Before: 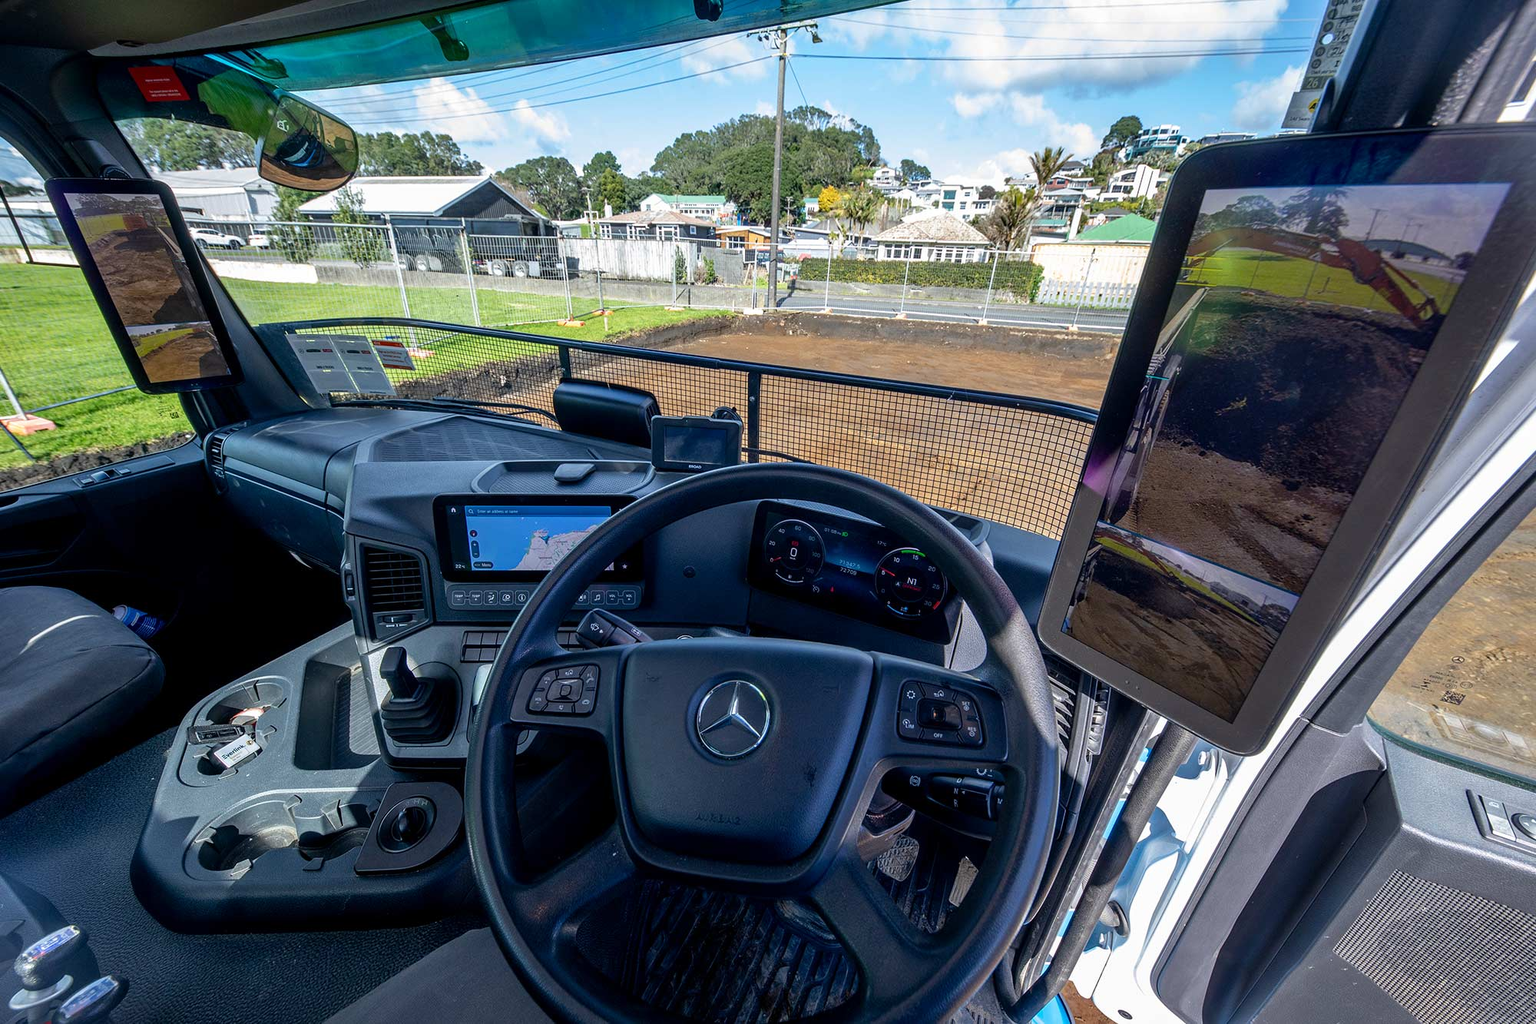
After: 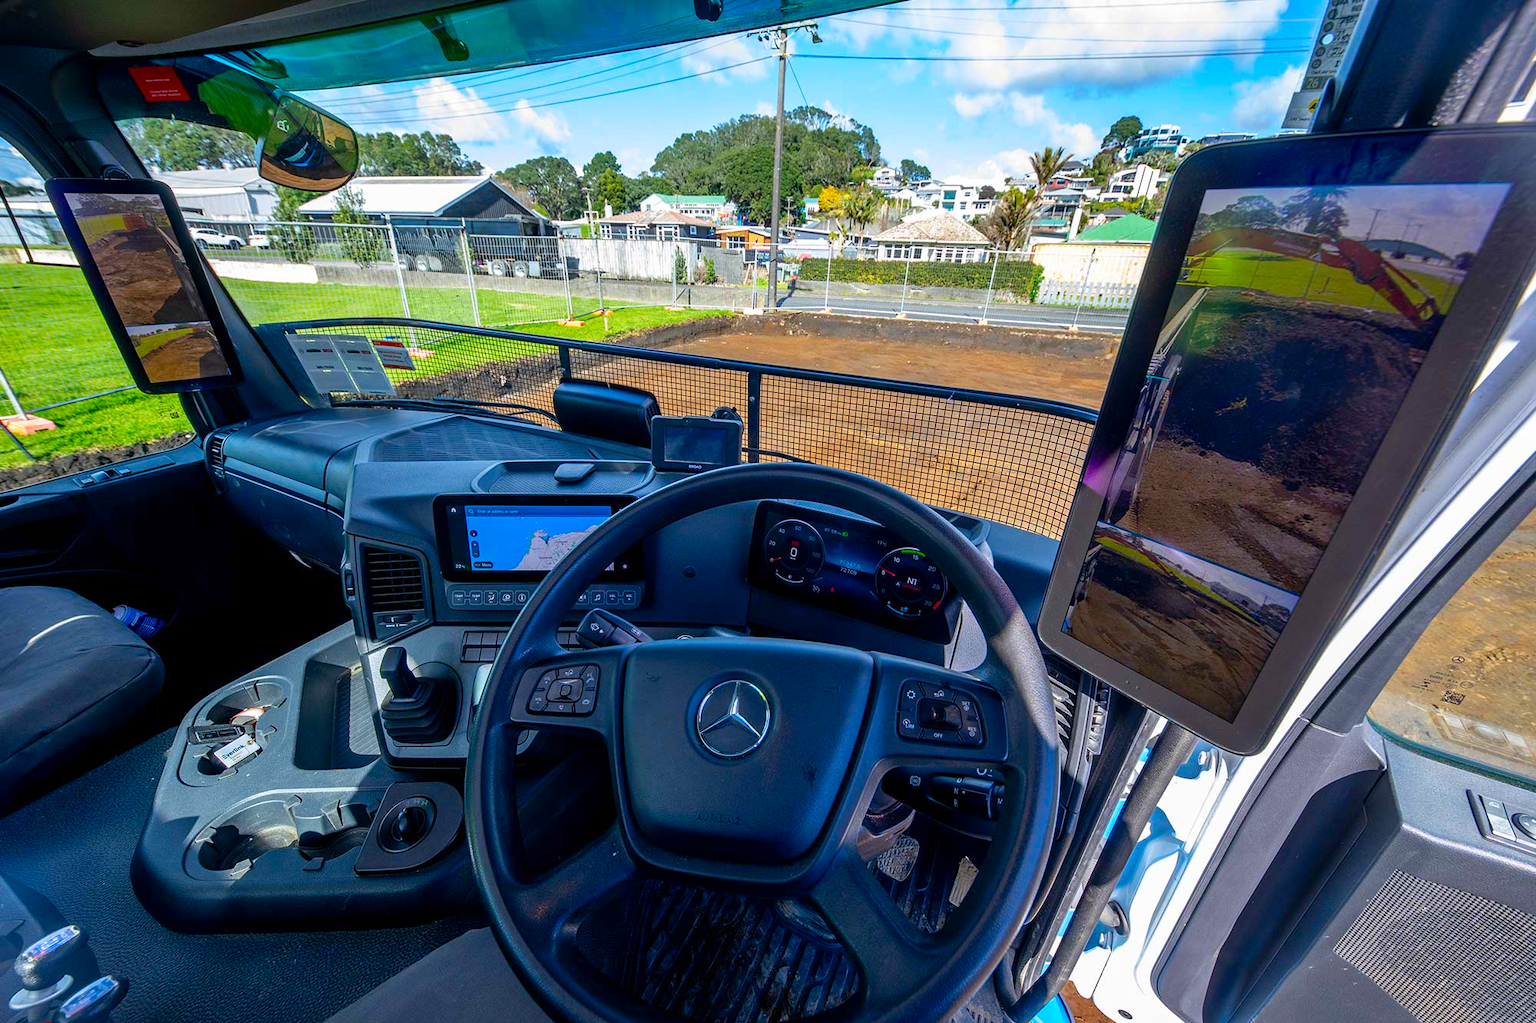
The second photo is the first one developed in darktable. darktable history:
contrast brightness saturation: saturation 0.491
